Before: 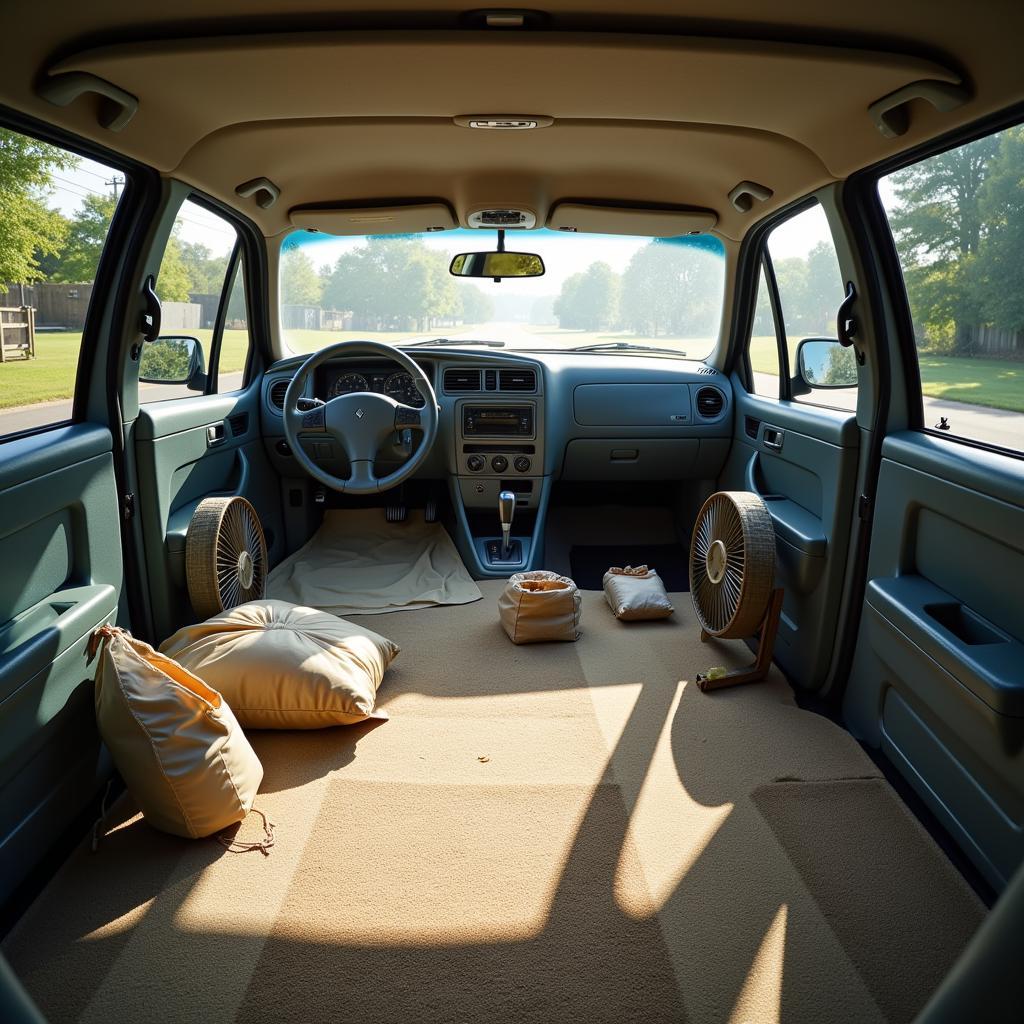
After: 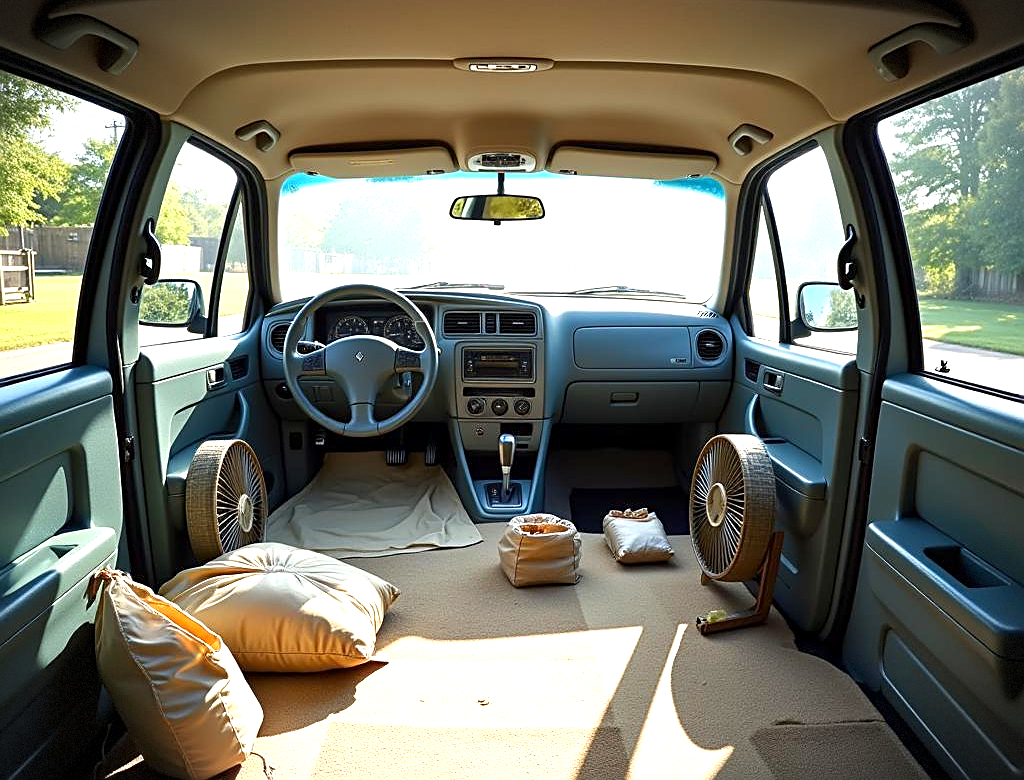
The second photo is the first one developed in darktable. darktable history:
crop: top 5.643%, bottom 18.164%
sharpen: on, module defaults
exposure: black level correction 0.001, exposure 0.956 EV, compensate exposure bias true, compensate highlight preservation false
vignetting: fall-off start 100.33%, width/height ratio 1.308, dithering 8-bit output
